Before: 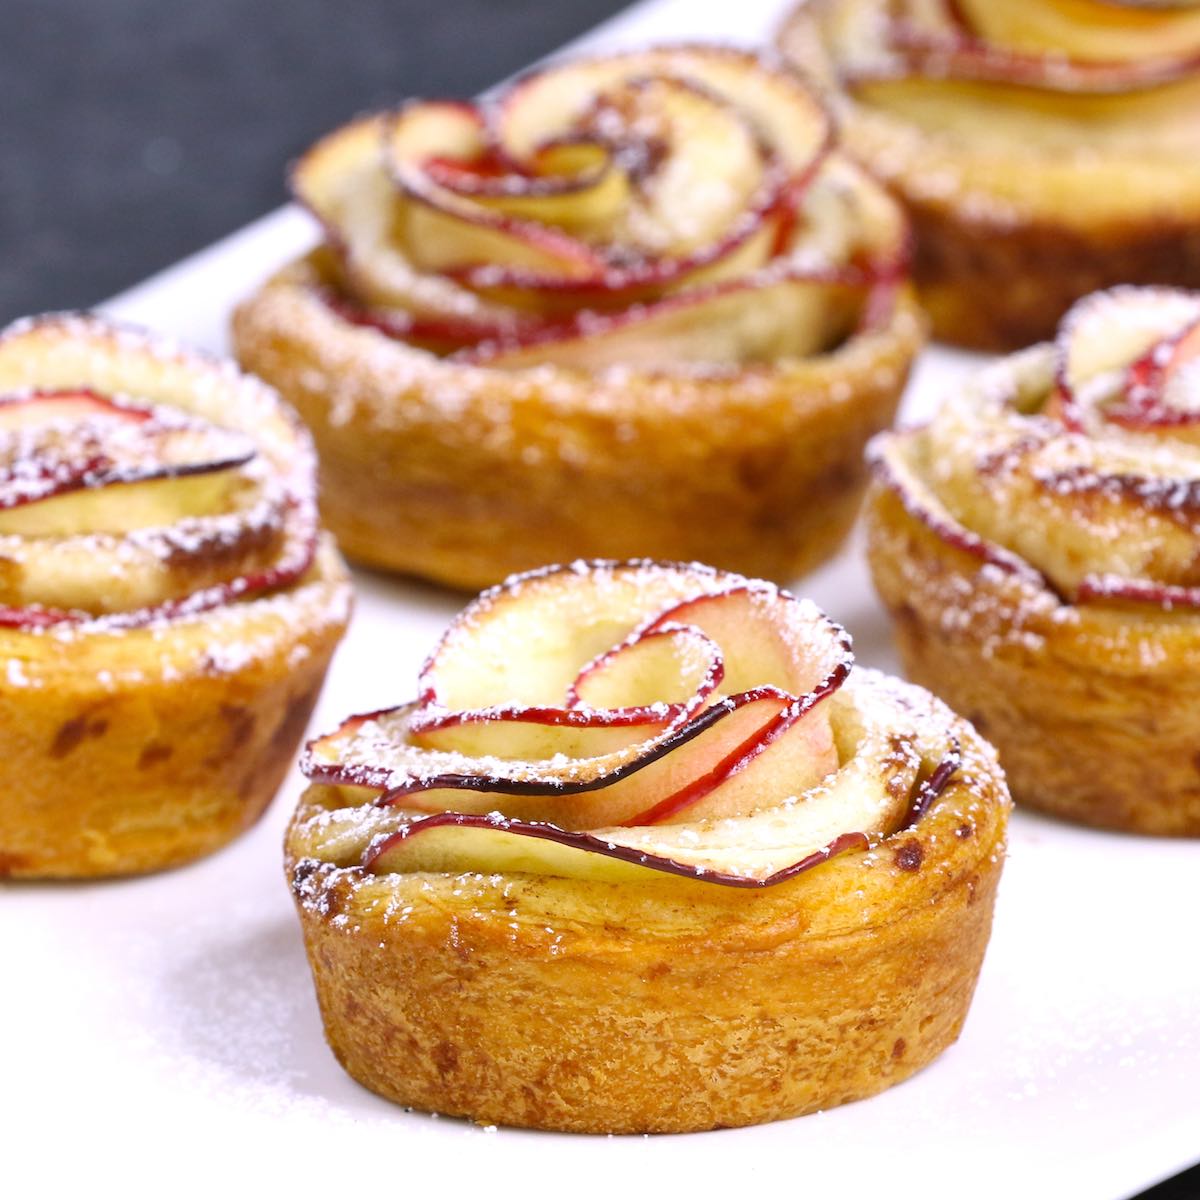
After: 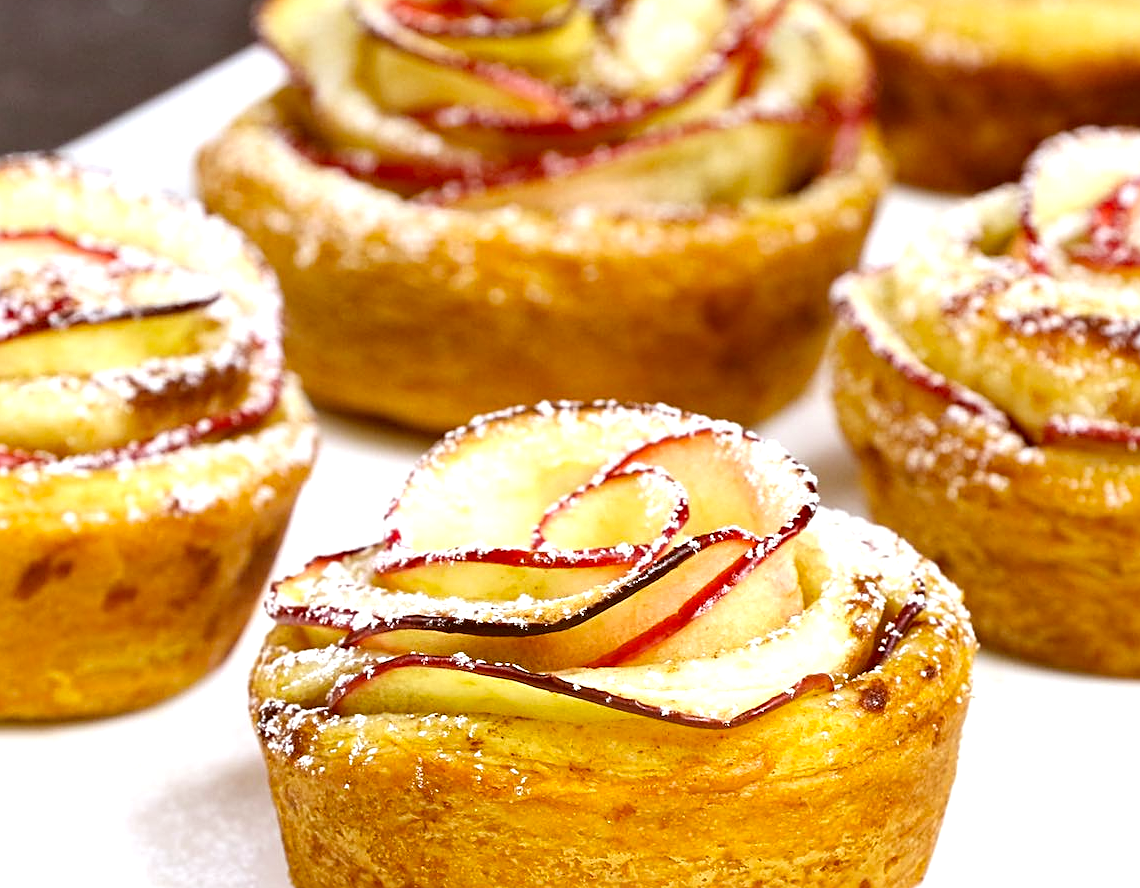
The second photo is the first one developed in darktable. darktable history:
haze removal: compatibility mode true, adaptive false
white balance: emerald 1
color correction: highlights a* -5.3, highlights b* 9.8, shadows a* 9.8, shadows b* 24.26
exposure: exposure 0.3 EV, compensate highlight preservation false
sharpen: on, module defaults
levels: levels [0.026, 0.507, 0.987]
crop and rotate: left 2.991%, top 13.302%, right 1.981%, bottom 12.636%
